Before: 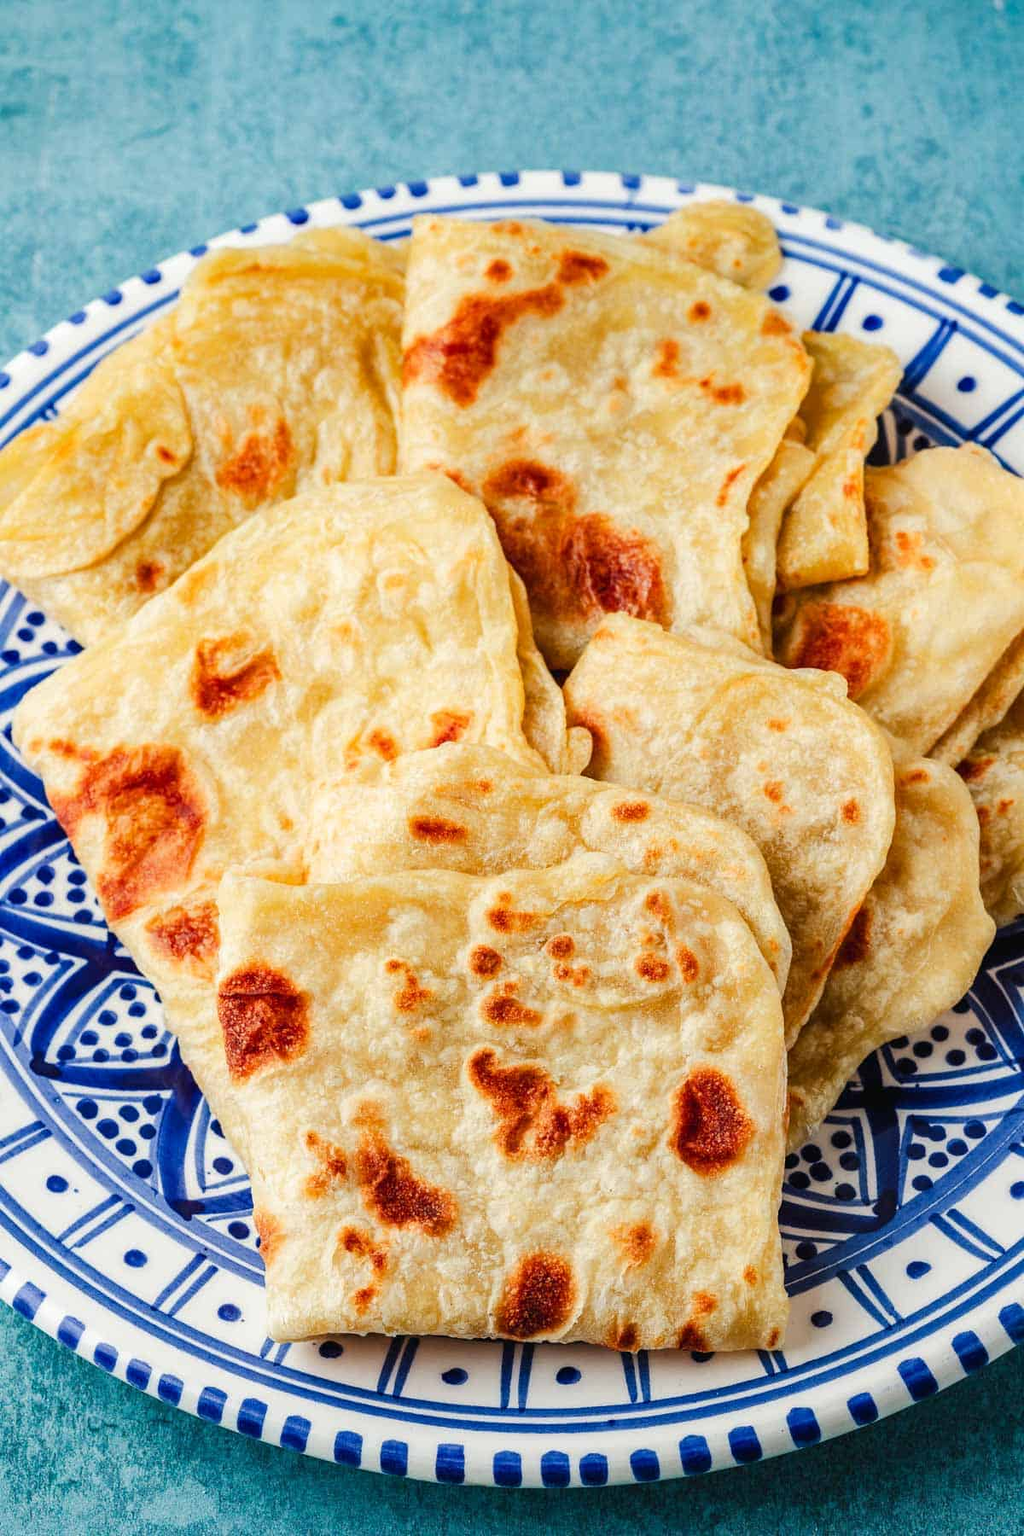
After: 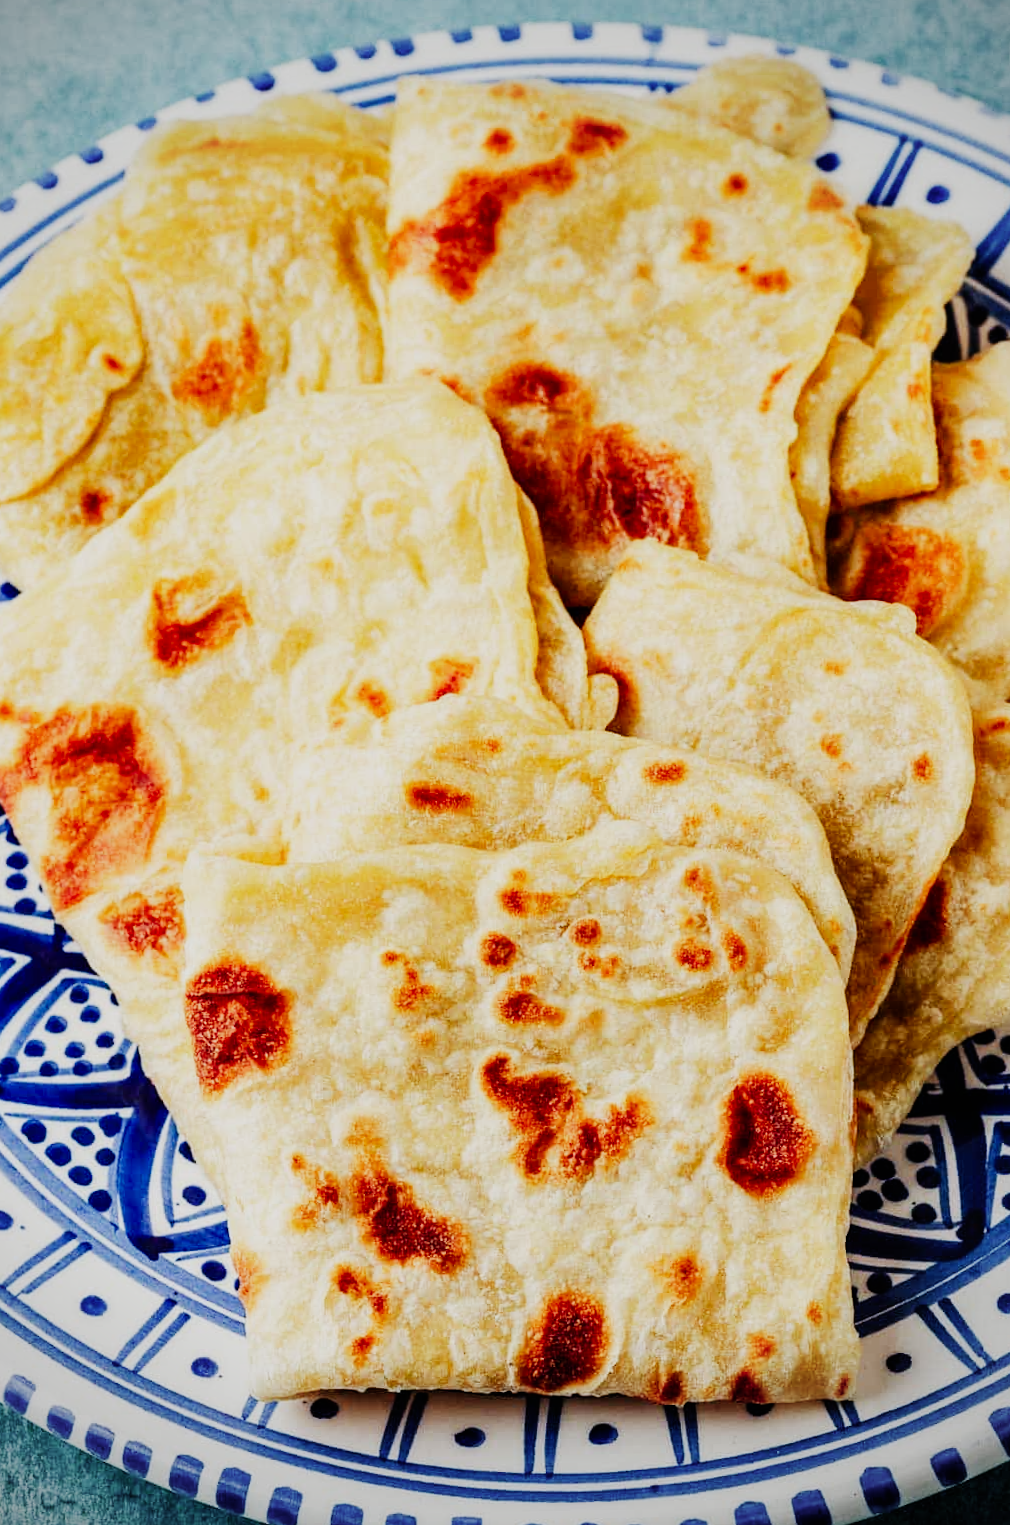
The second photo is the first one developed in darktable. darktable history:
sigmoid: contrast 1.7, skew -0.2, preserve hue 0%, red attenuation 0.1, red rotation 0.035, green attenuation 0.1, green rotation -0.017, blue attenuation 0.15, blue rotation -0.052, base primaries Rec2020
crop: left 6.446%, top 8.188%, right 9.538%, bottom 3.548%
vignetting: unbound false
rotate and perspective: rotation -1°, crop left 0.011, crop right 0.989, crop top 0.025, crop bottom 0.975
